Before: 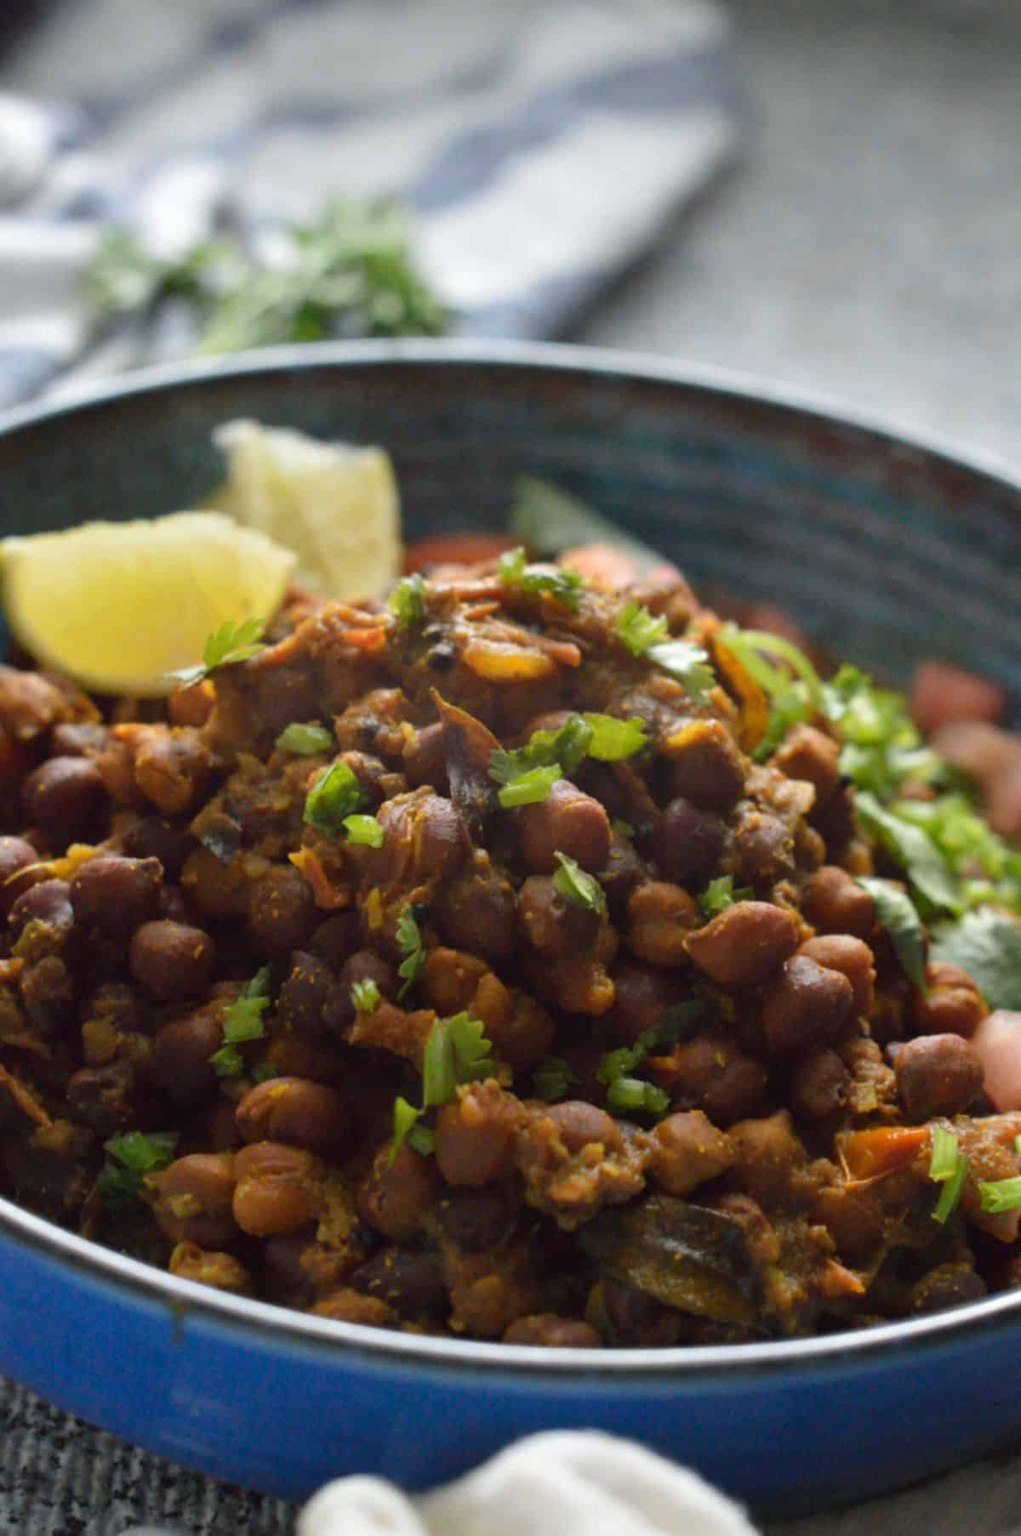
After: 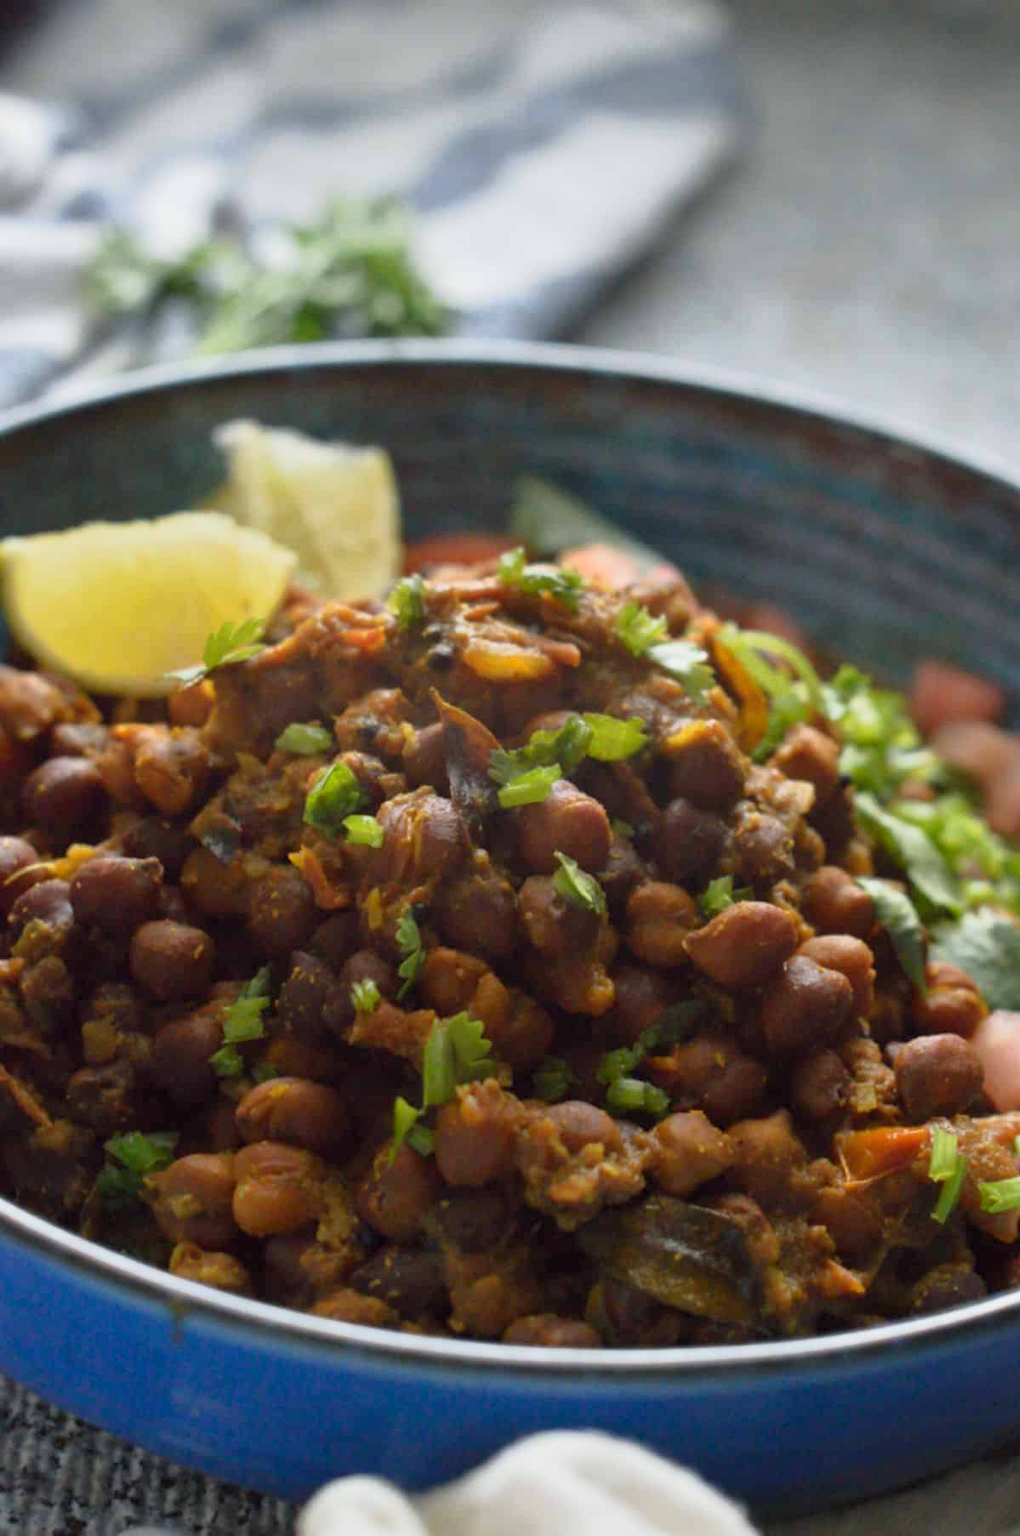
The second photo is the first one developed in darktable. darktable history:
tone curve: curves: ch0 [(0.013, 0) (0.061, 0.068) (0.239, 0.256) (0.502, 0.505) (0.683, 0.676) (0.761, 0.773) (0.858, 0.858) (0.987, 0.945)]; ch1 [(0, 0) (0.172, 0.123) (0.304, 0.288) (0.414, 0.44) (0.472, 0.473) (0.502, 0.508) (0.521, 0.528) (0.583, 0.595) (0.654, 0.673) (0.728, 0.761) (1, 1)]; ch2 [(0, 0) (0.411, 0.424) (0.485, 0.476) (0.502, 0.502) (0.553, 0.557) (0.57, 0.576) (1, 1)], color space Lab, linked channels, preserve colors none
